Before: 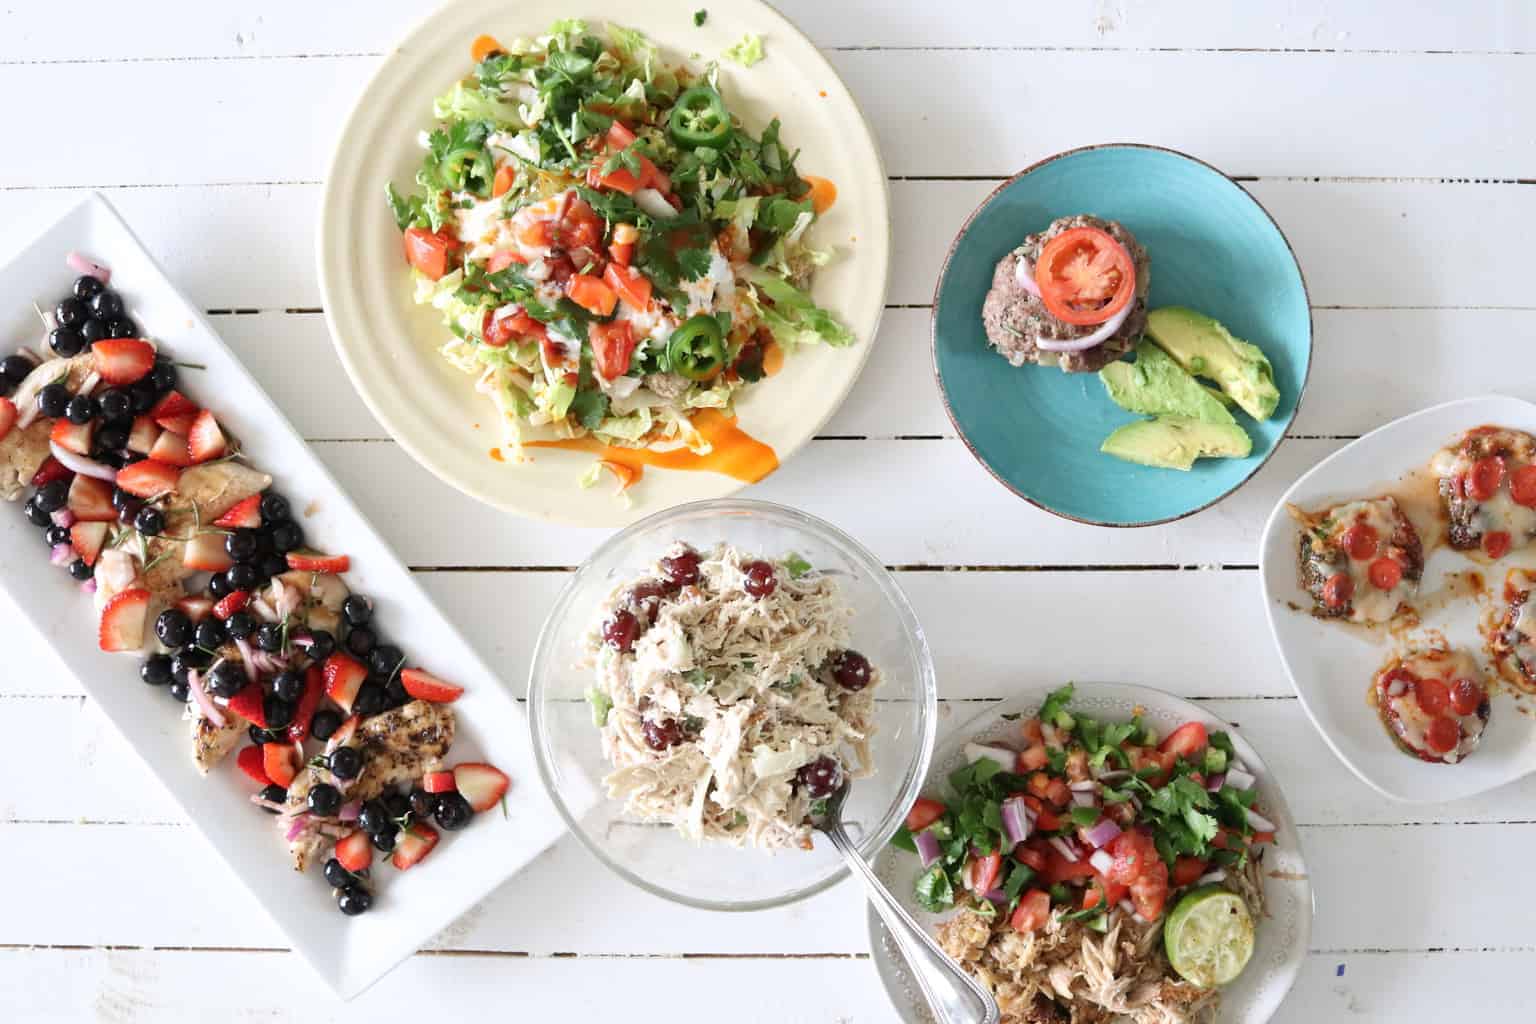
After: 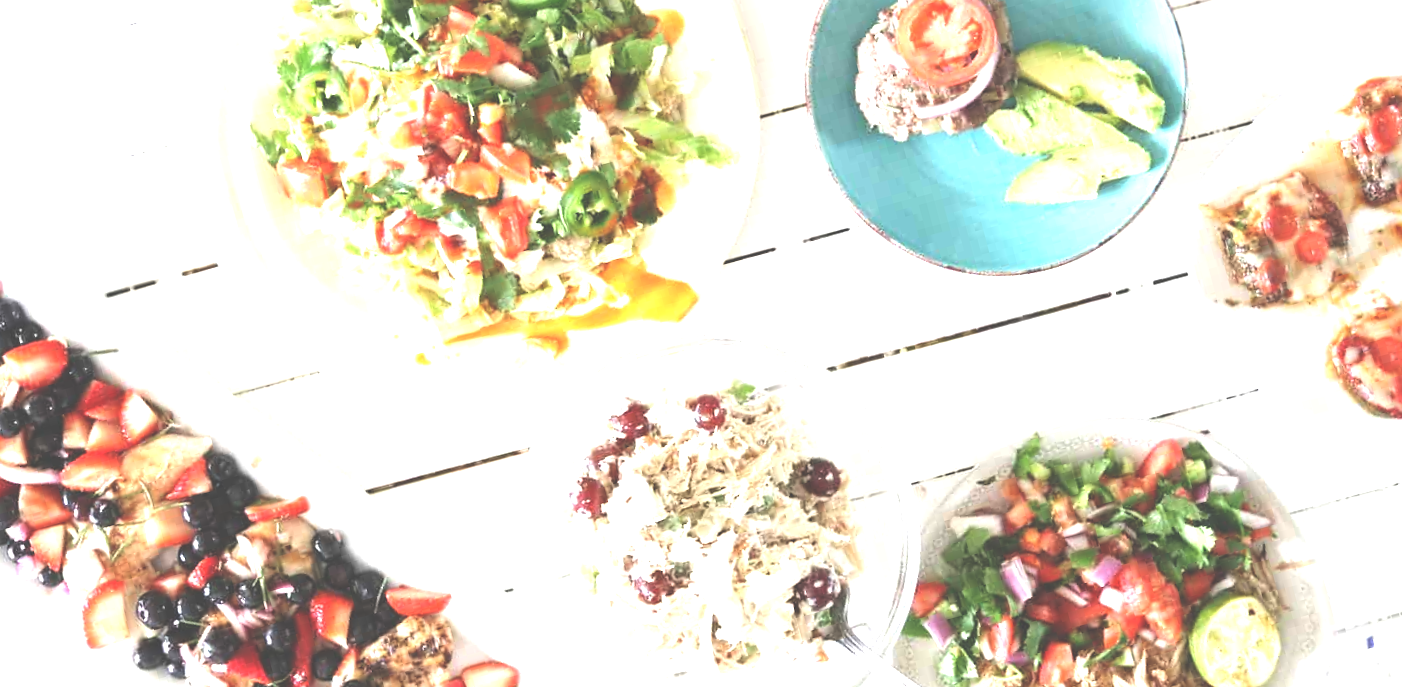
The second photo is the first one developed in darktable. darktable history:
exposure: black level correction -0.023, exposure 1.397 EV, compensate highlight preservation false
color balance: mode lift, gamma, gain (sRGB)
rotate and perspective: rotation -14.8°, crop left 0.1, crop right 0.903, crop top 0.25, crop bottom 0.748
